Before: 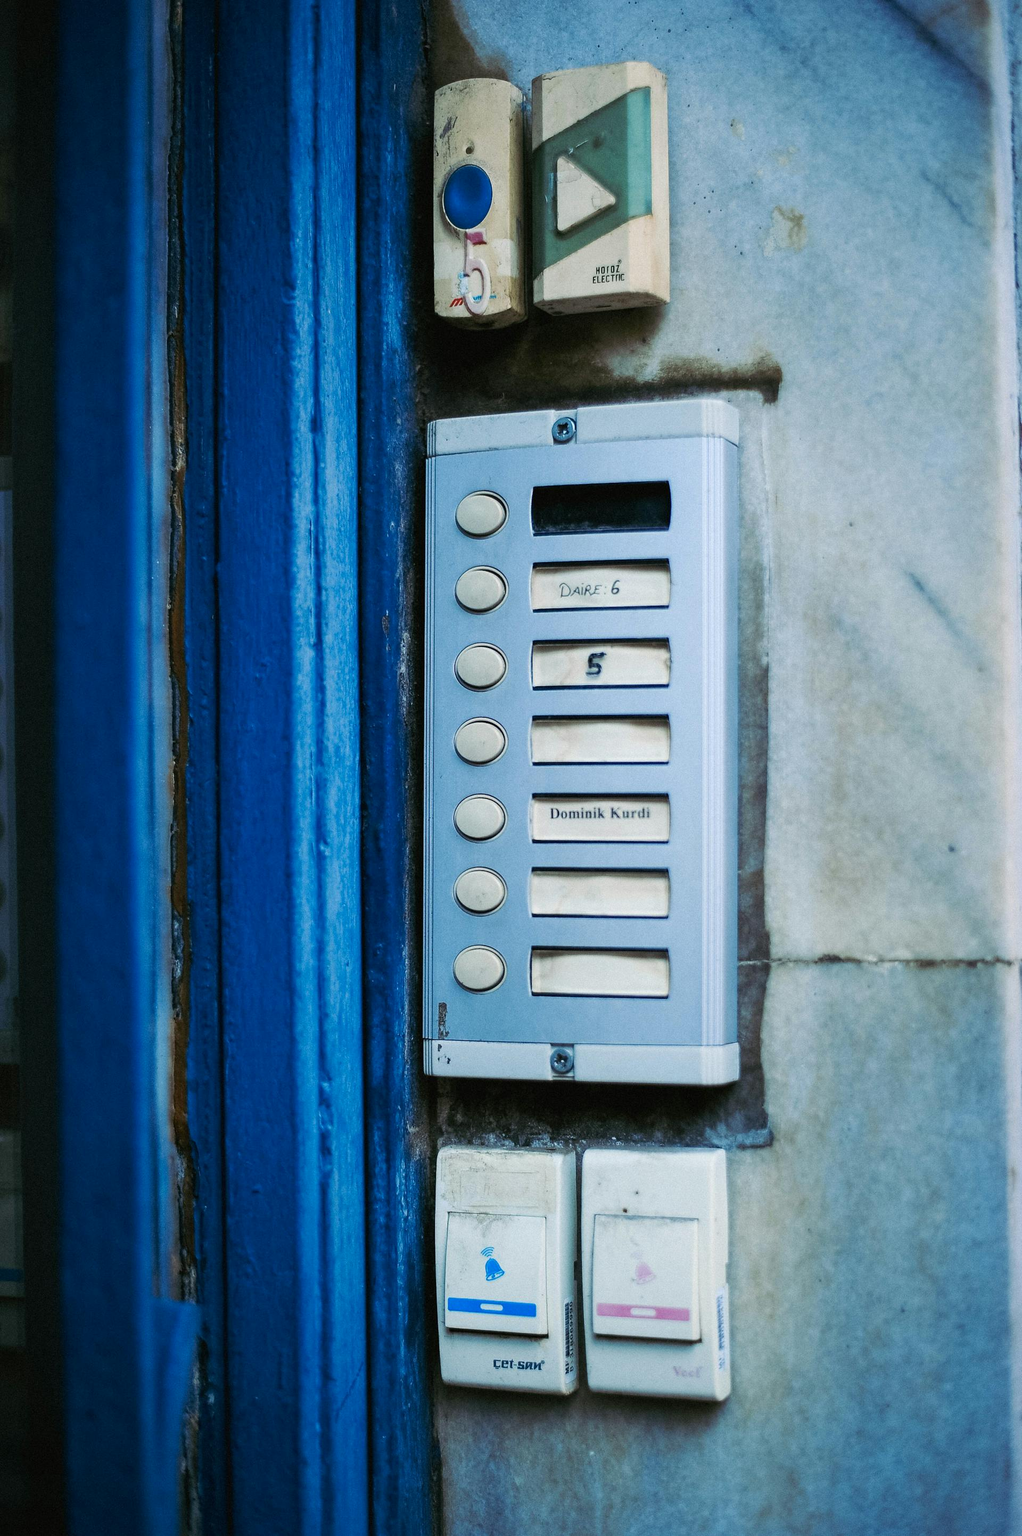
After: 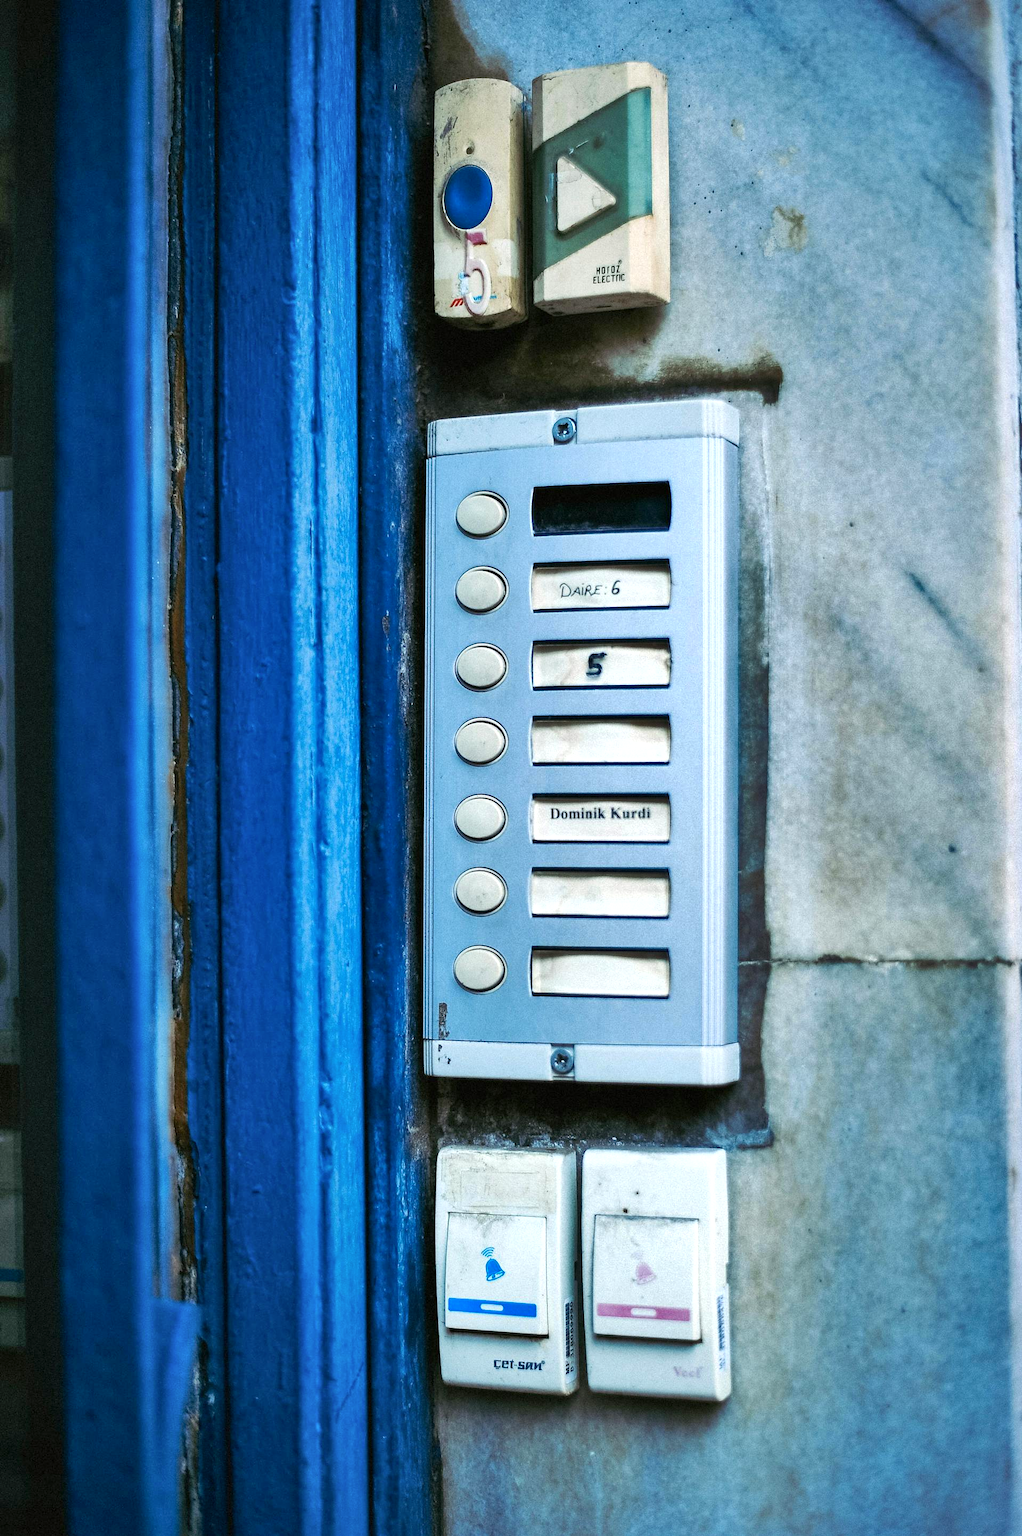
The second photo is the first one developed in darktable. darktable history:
shadows and highlights: radius 117.07, shadows 41.66, highlights -61.69, soften with gaussian
exposure: black level correction 0.001, exposure 0.499 EV, compensate exposure bias true, compensate highlight preservation false
